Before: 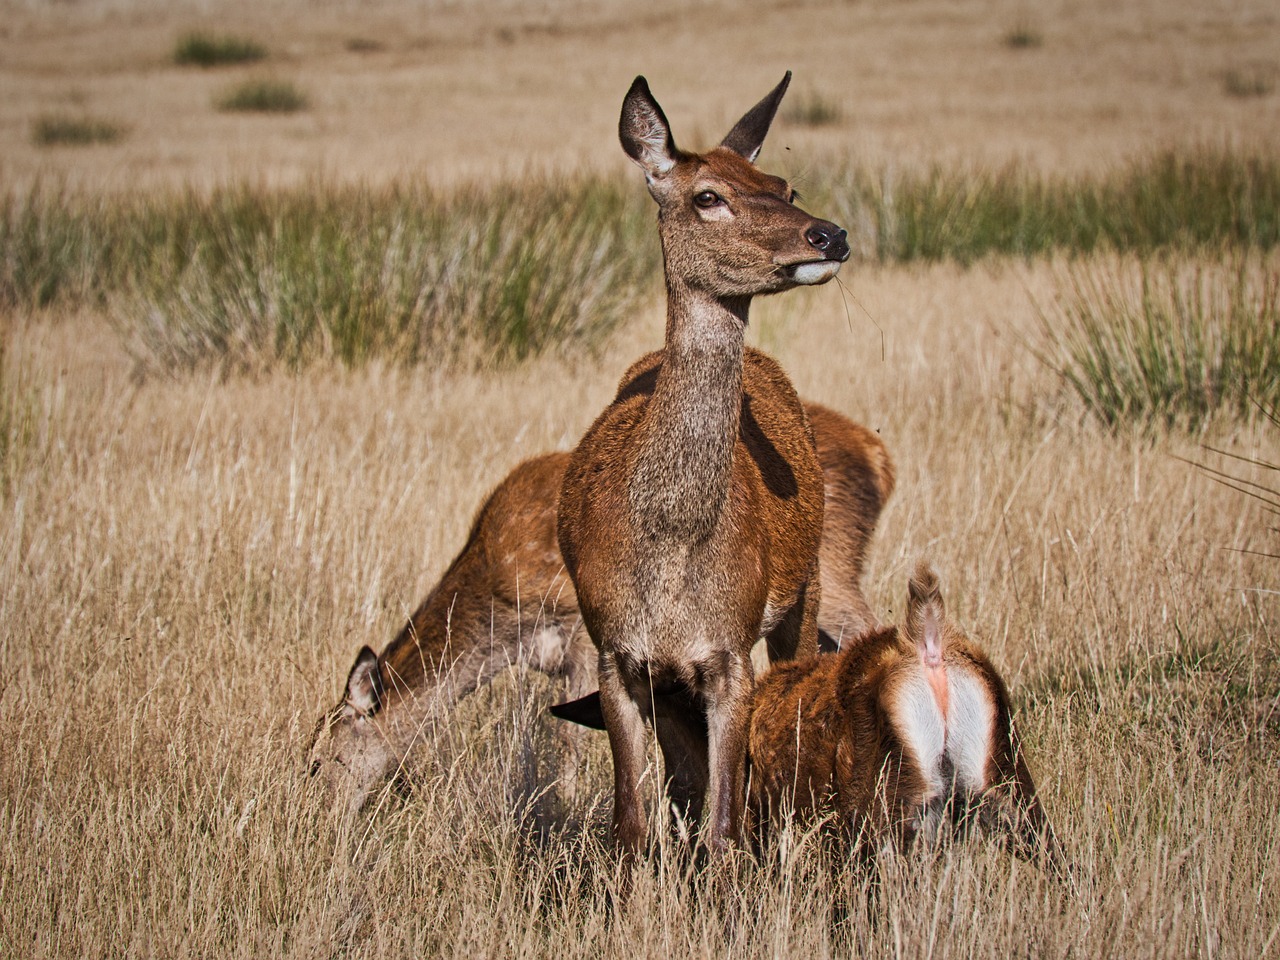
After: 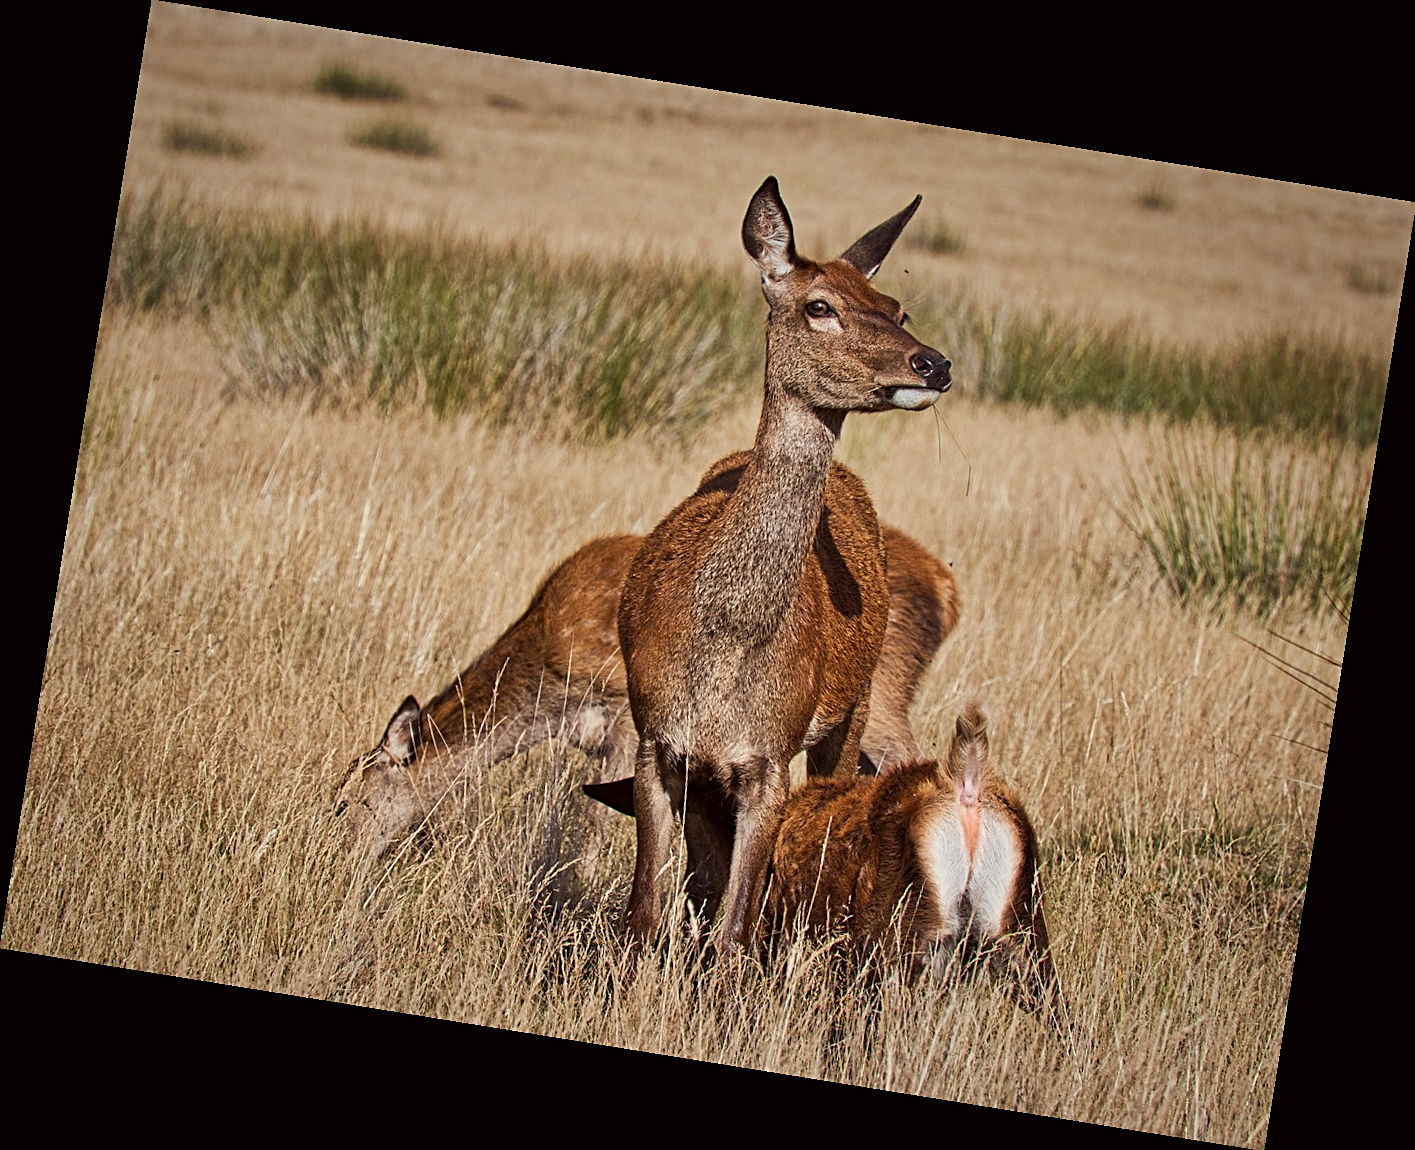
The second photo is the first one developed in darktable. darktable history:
sharpen: on, module defaults
exposure: black level correction 0.001, compensate highlight preservation false
color correction: highlights a* -0.95, highlights b* 4.5, shadows a* 3.55
rotate and perspective: rotation 9.12°, automatic cropping off
